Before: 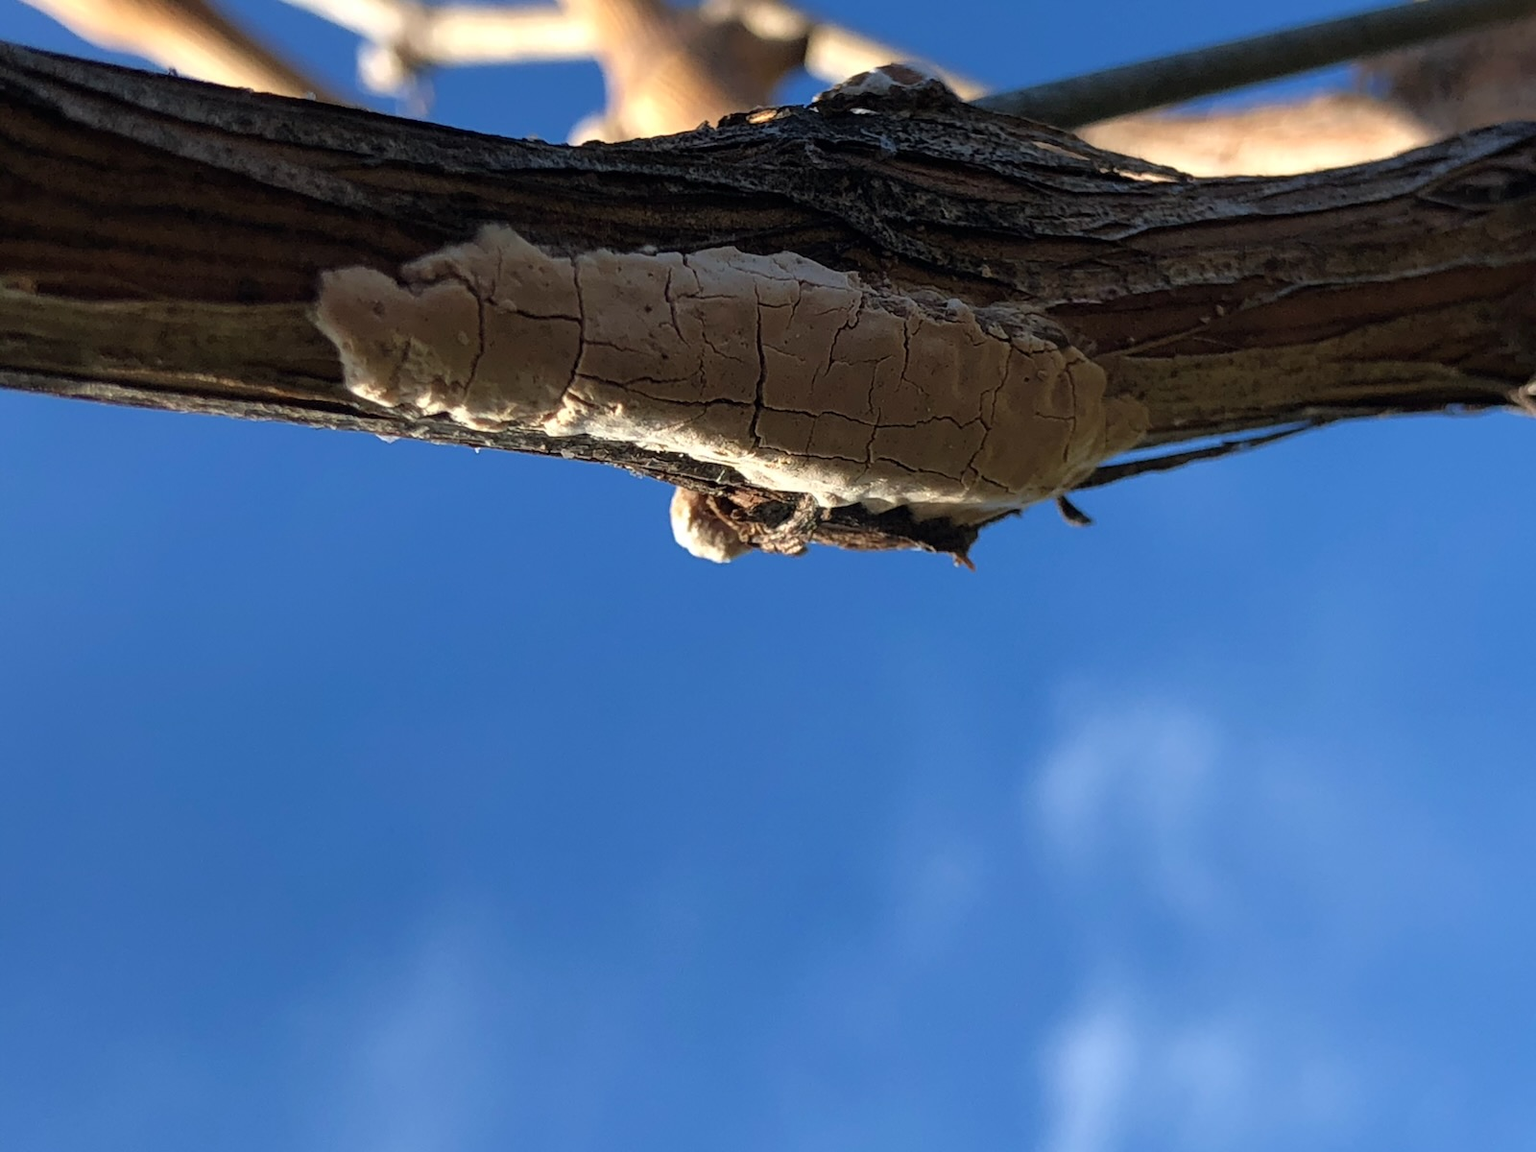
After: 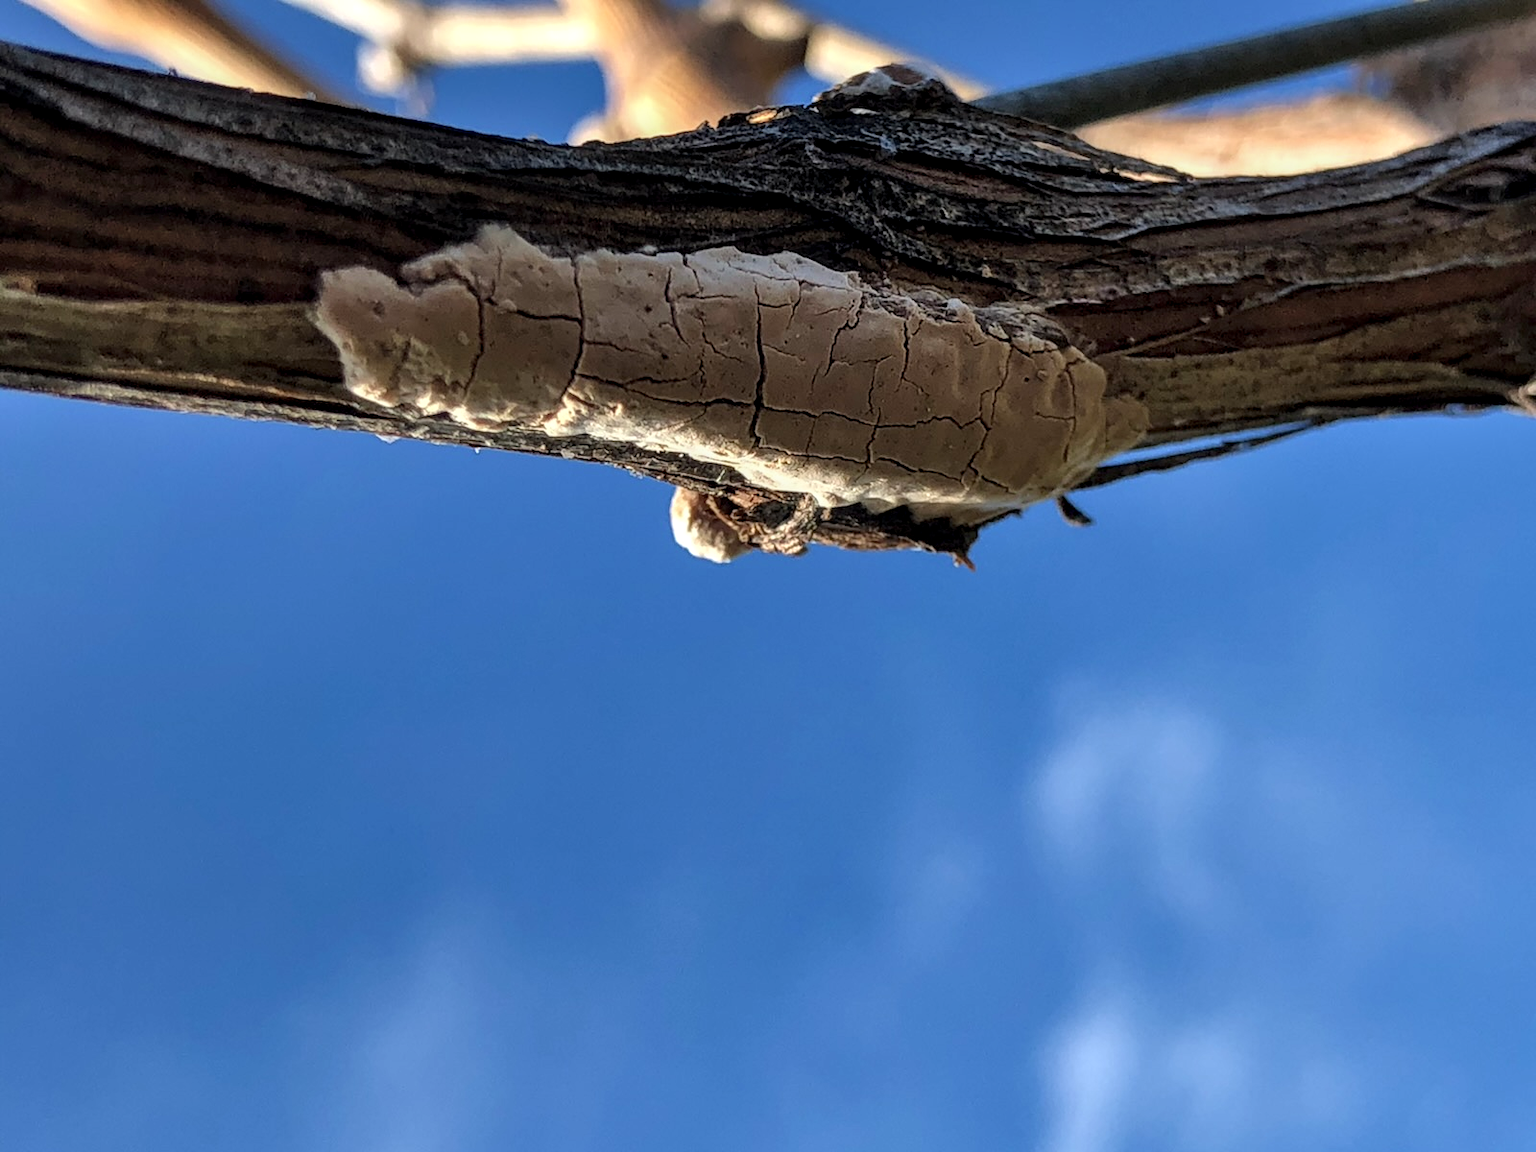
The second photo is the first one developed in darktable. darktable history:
local contrast: detail 130%
shadows and highlights: shadows 58.54, soften with gaussian
